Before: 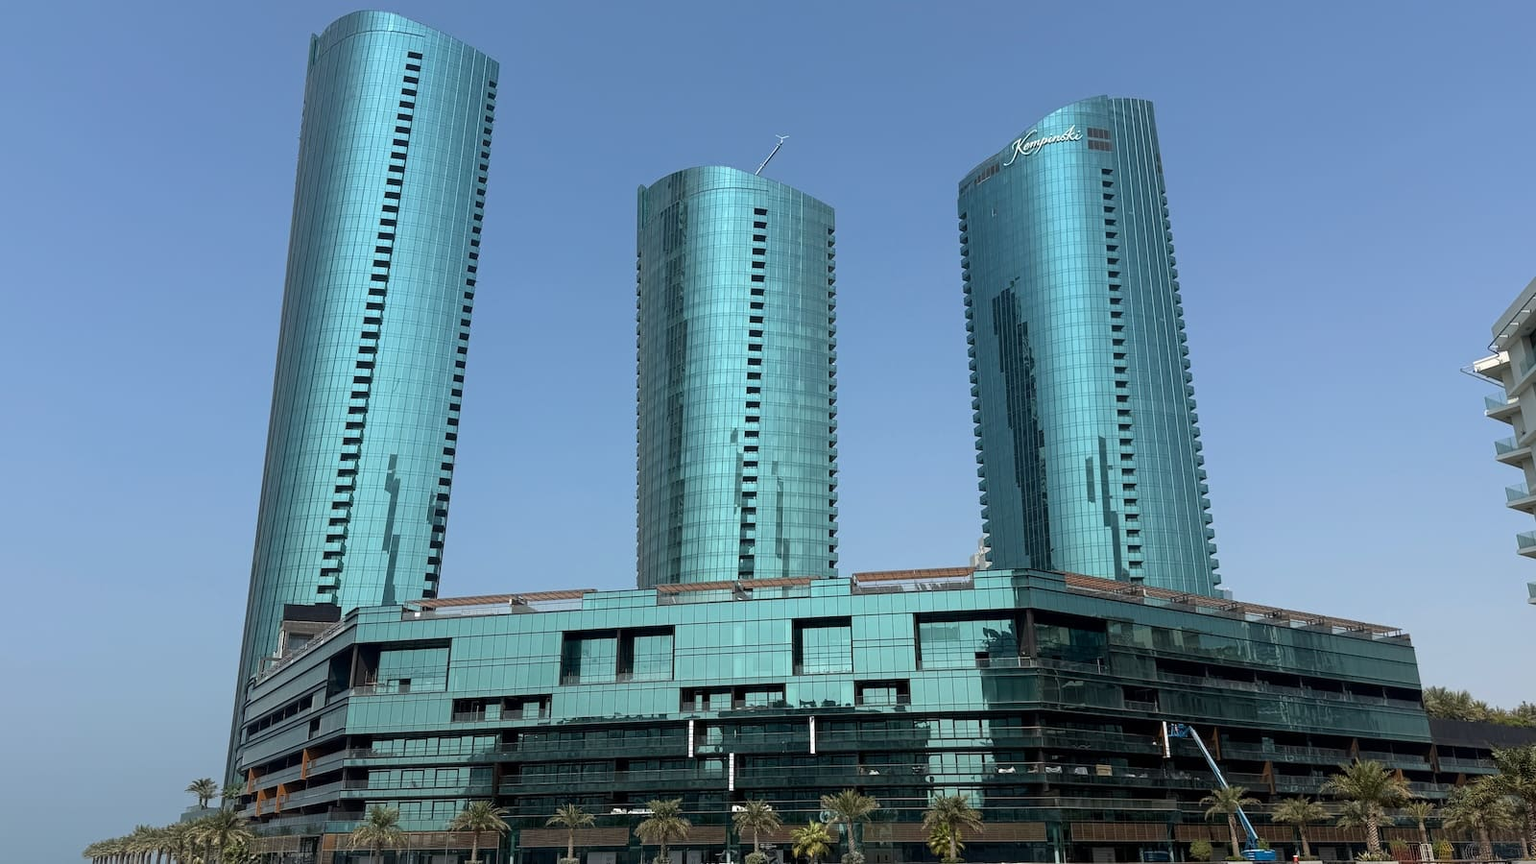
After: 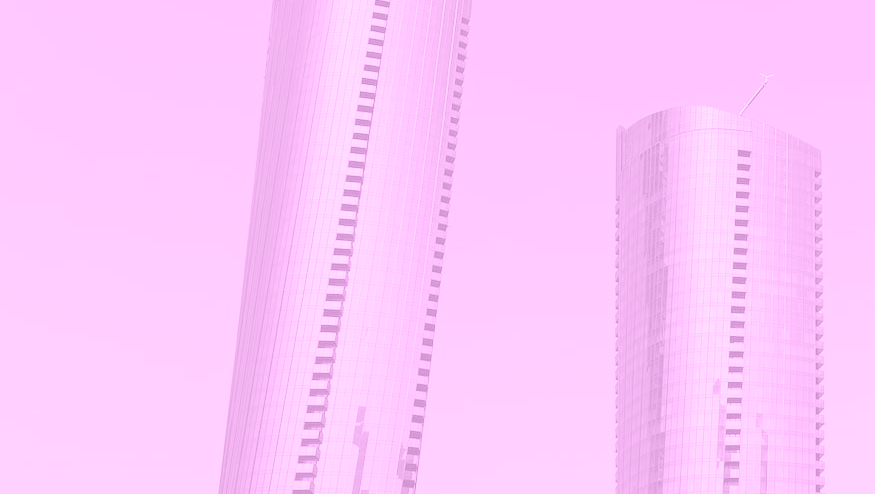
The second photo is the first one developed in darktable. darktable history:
color zones: curves: ch0 [(0.004, 0.305) (0.261, 0.623) (0.389, 0.399) (0.708, 0.571) (0.947, 0.34)]; ch1 [(0.025, 0.645) (0.229, 0.584) (0.326, 0.551) (0.484, 0.262) (0.757, 0.643)]
colorize: hue 331.2°, saturation 69%, source mix 30.28%, lightness 69.02%, version 1
exposure: black level correction 0.001, exposure 0.191 EV, compensate highlight preservation false
crop and rotate: left 3.047%, top 7.509%, right 42.236%, bottom 37.598%
color balance rgb: linear chroma grading › shadows -8%, linear chroma grading › global chroma 10%, perceptual saturation grading › global saturation 2%, perceptual saturation grading › highlights -2%, perceptual saturation grading › mid-tones 4%, perceptual saturation grading › shadows 8%, perceptual brilliance grading › global brilliance 2%, perceptual brilliance grading › highlights -4%, global vibrance 16%, saturation formula JzAzBz (2021)
